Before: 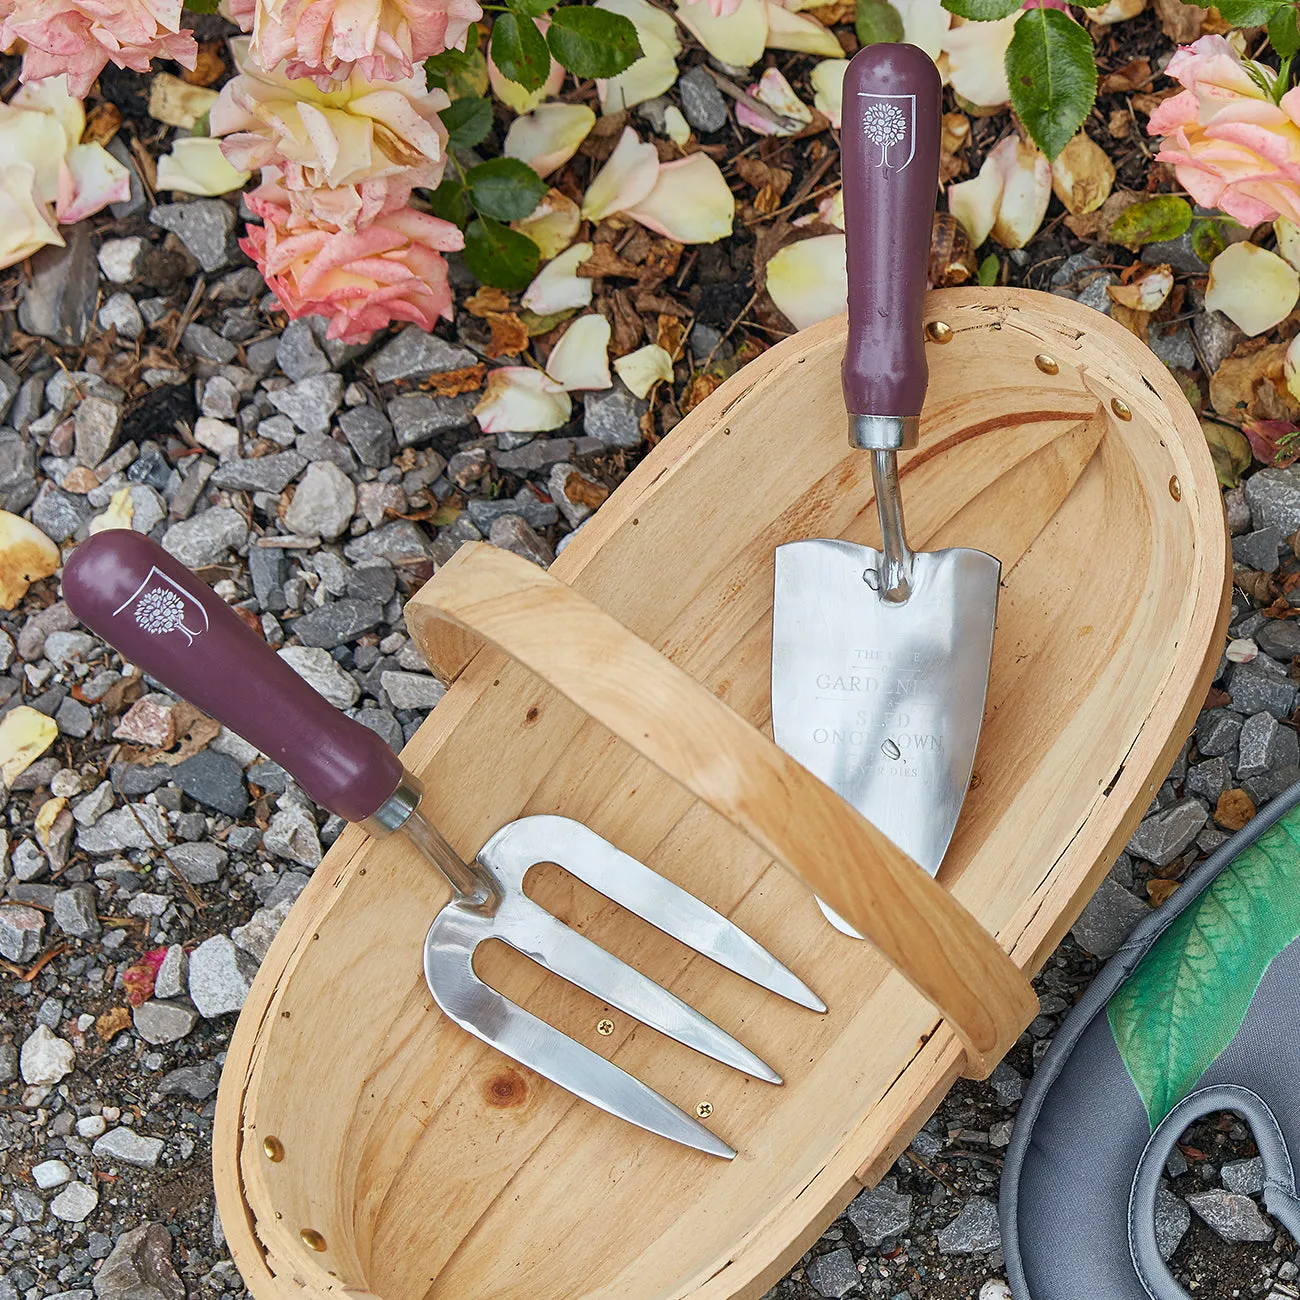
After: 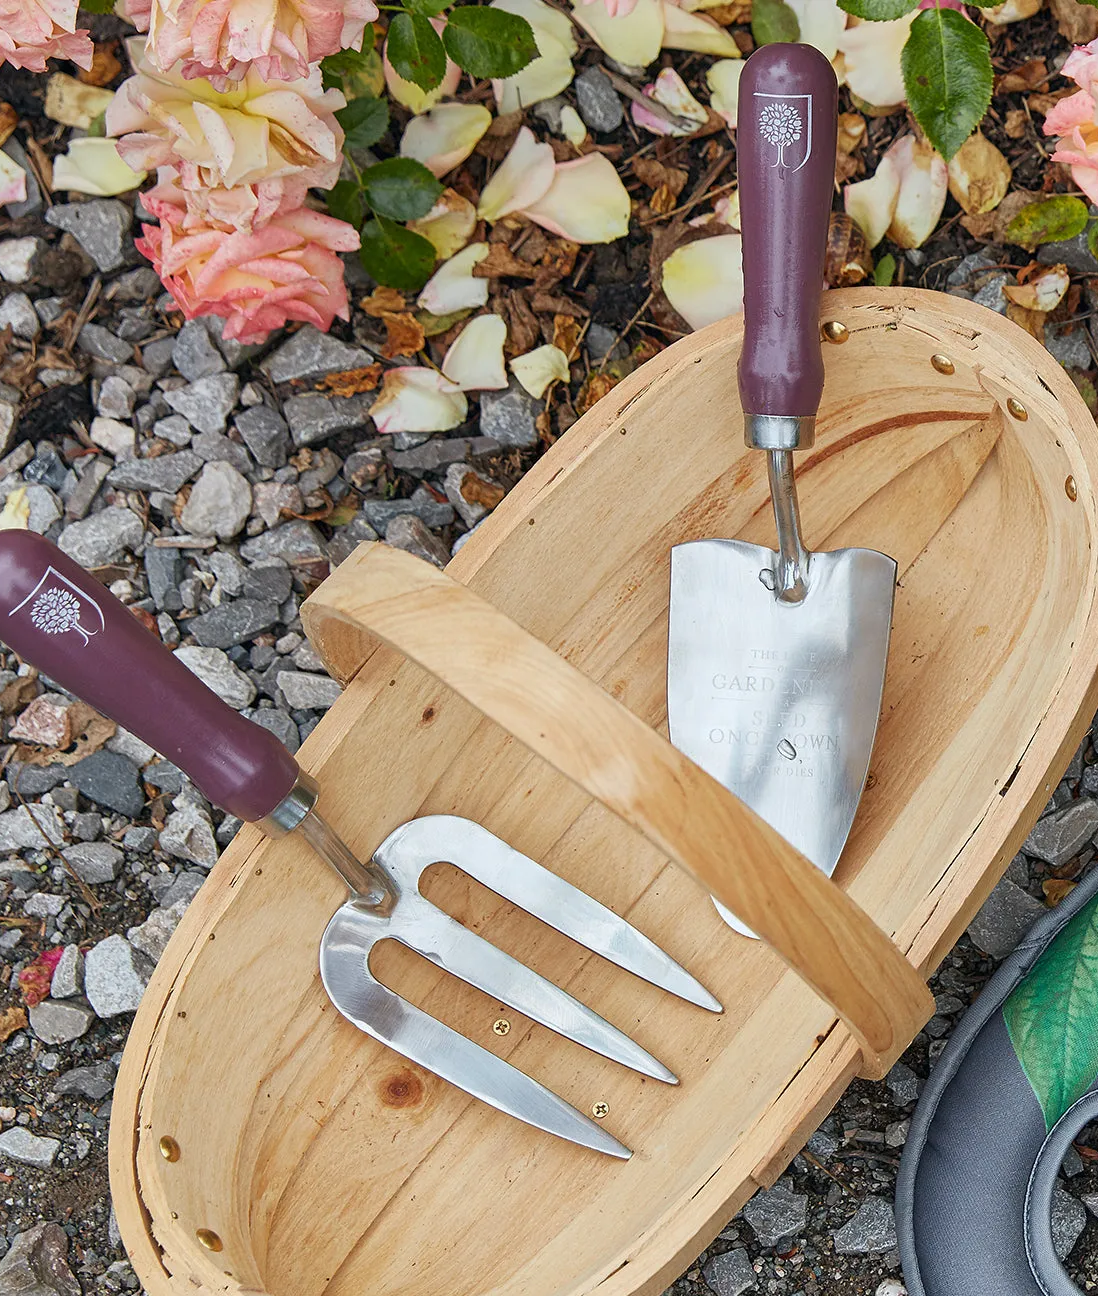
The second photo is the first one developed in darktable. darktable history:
crop: left 8.026%, right 7.374%
